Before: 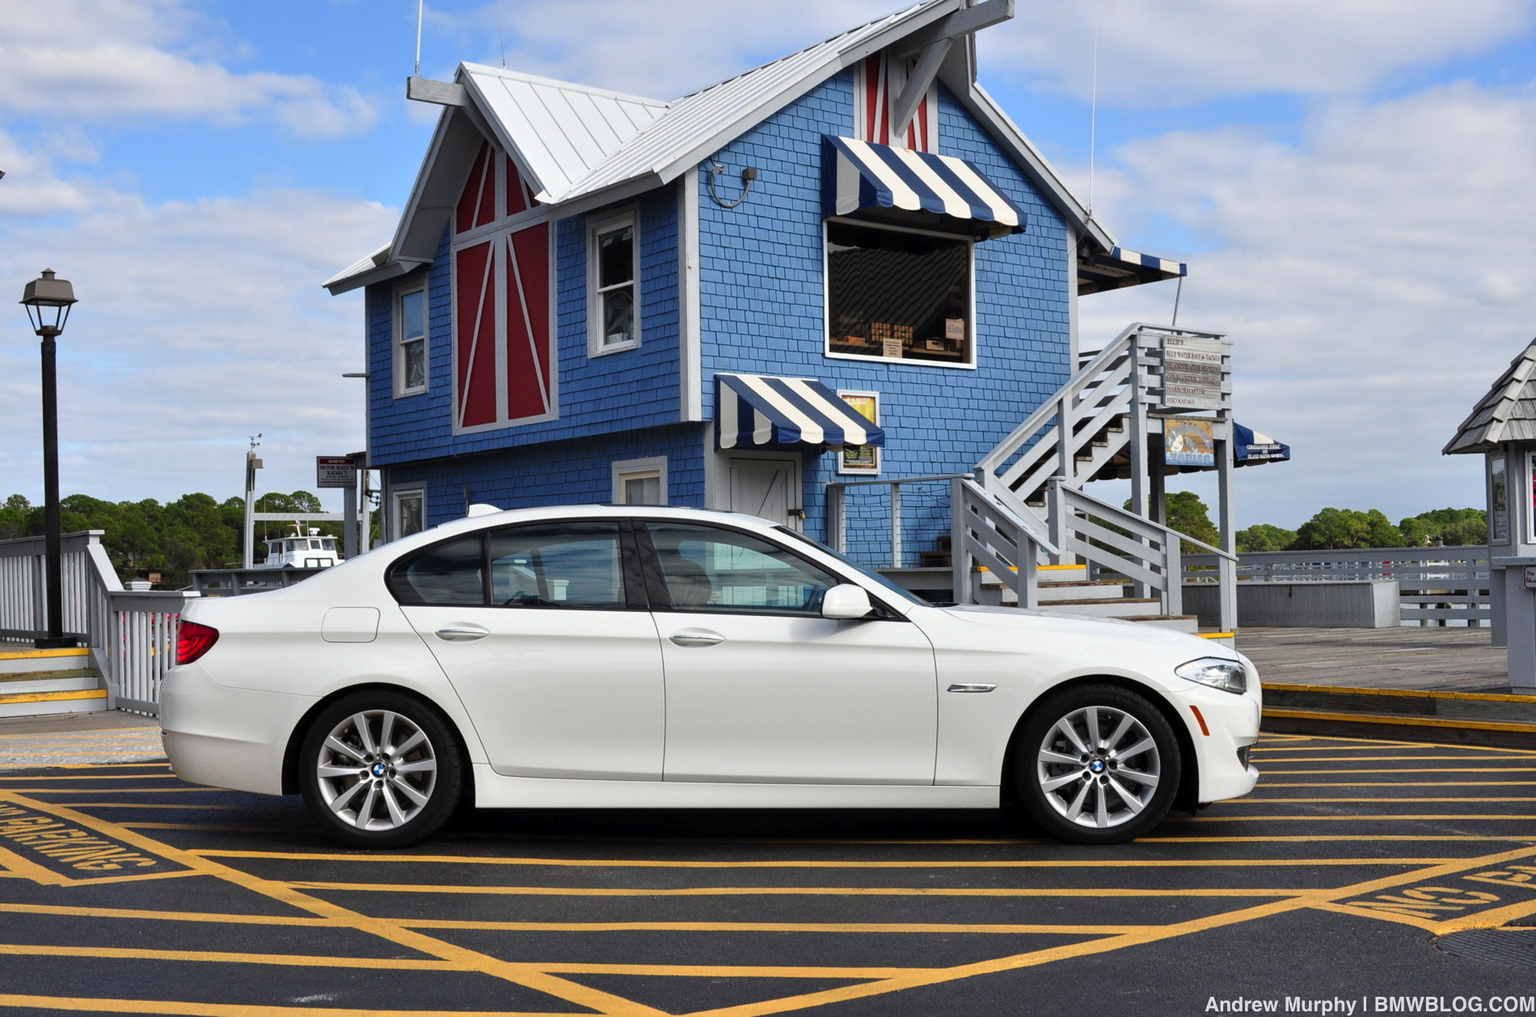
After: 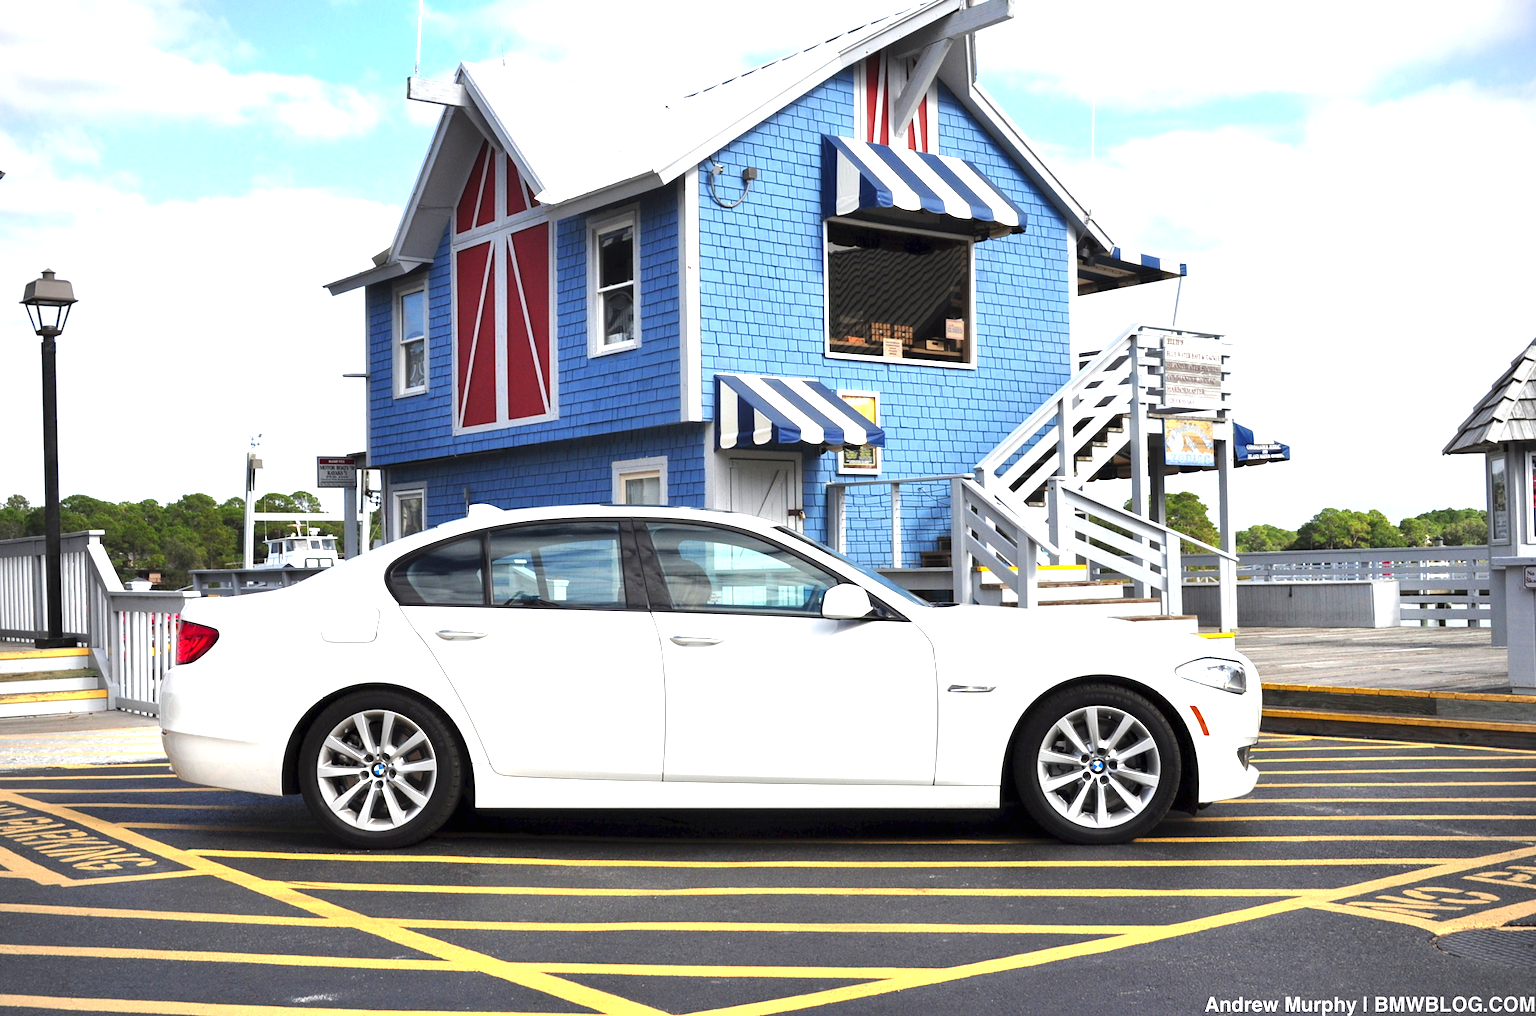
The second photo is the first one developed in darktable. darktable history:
exposure: black level correction 0, exposure 1.4 EV, compensate highlight preservation false
vignetting: on, module defaults
